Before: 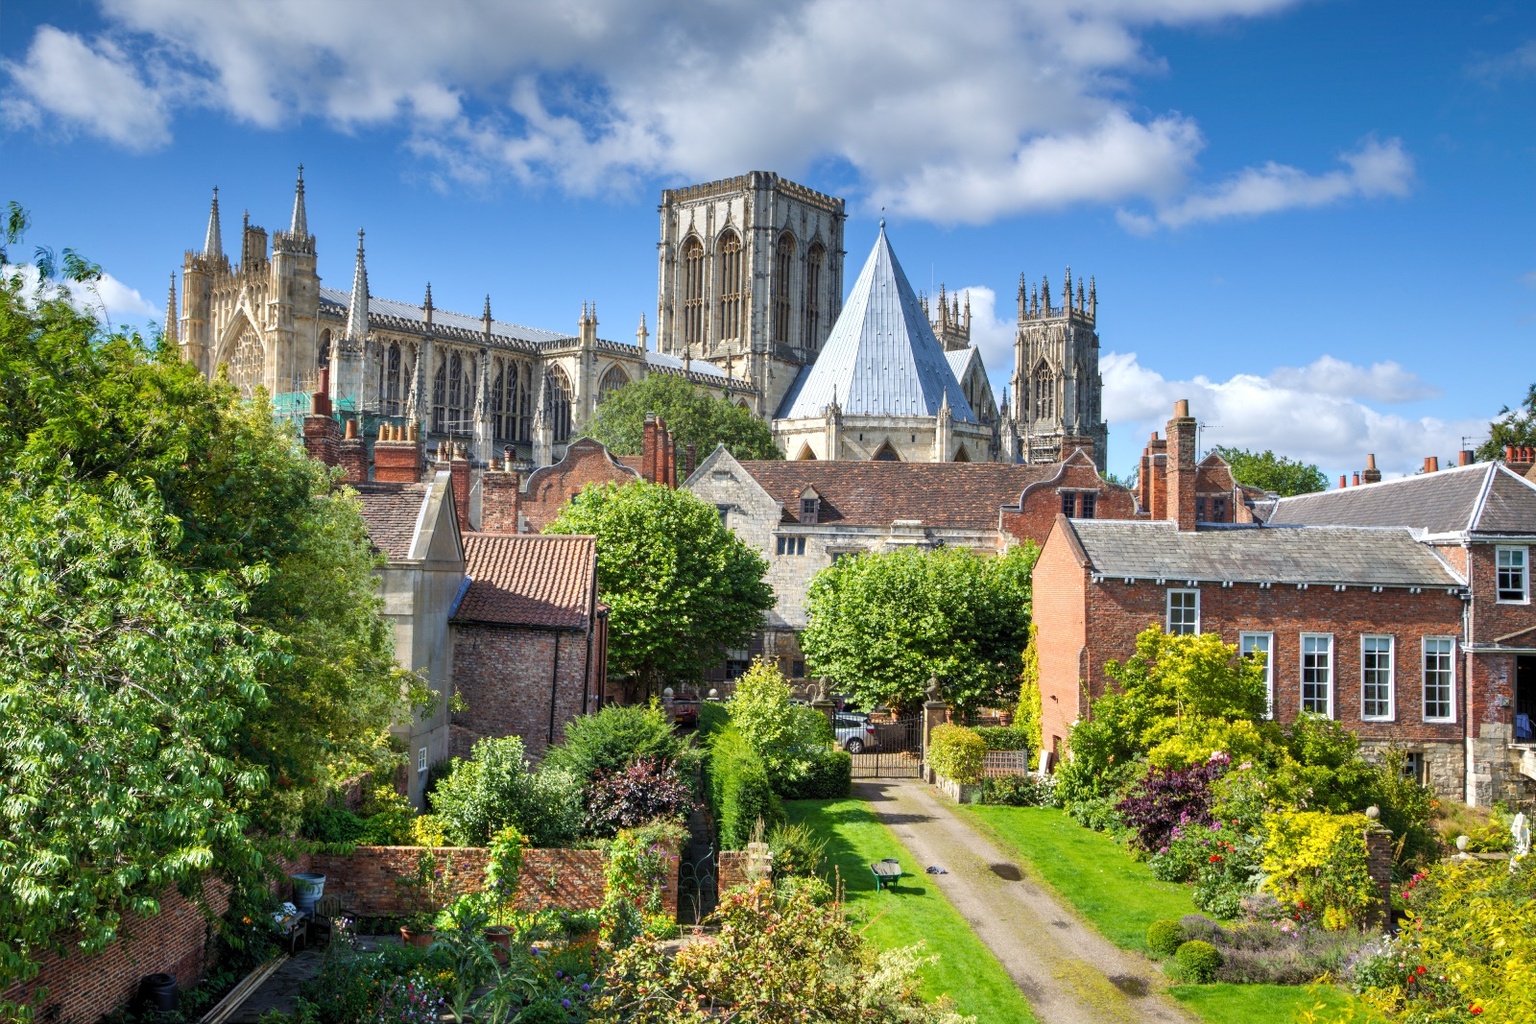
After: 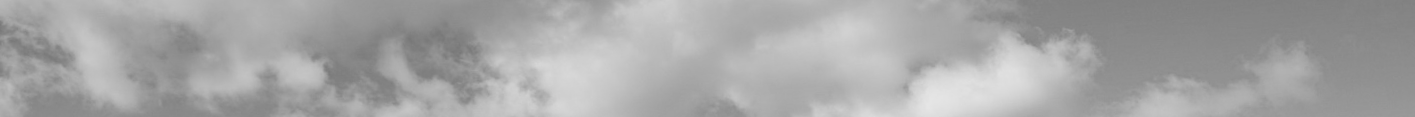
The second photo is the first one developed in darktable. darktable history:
rotate and perspective: rotation -4.2°, shear 0.006, automatic cropping off
color balance rgb: linear chroma grading › global chroma 15%, perceptual saturation grading › global saturation 30%
crop and rotate: left 9.644%, top 9.491%, right 6.021%, bottom 80.509%
contrast brightness saturation: contrast 0.06, brightness -0.01, saturation -0.23
contrast equalizer: octaves 7, y [[0.6 ×6], [0.55 ×6], [0 ×6], [0 ×6], [0 ×6]], mix 0.3
color correction: saturation 0.8
color calibration: output gray [0.28, 0.41, 0.31, 0], gray › normalize channels true, illuminant same as pipeline (D50), adaptation XYZ, x 0.346, y 0.359, gamut compression 0
